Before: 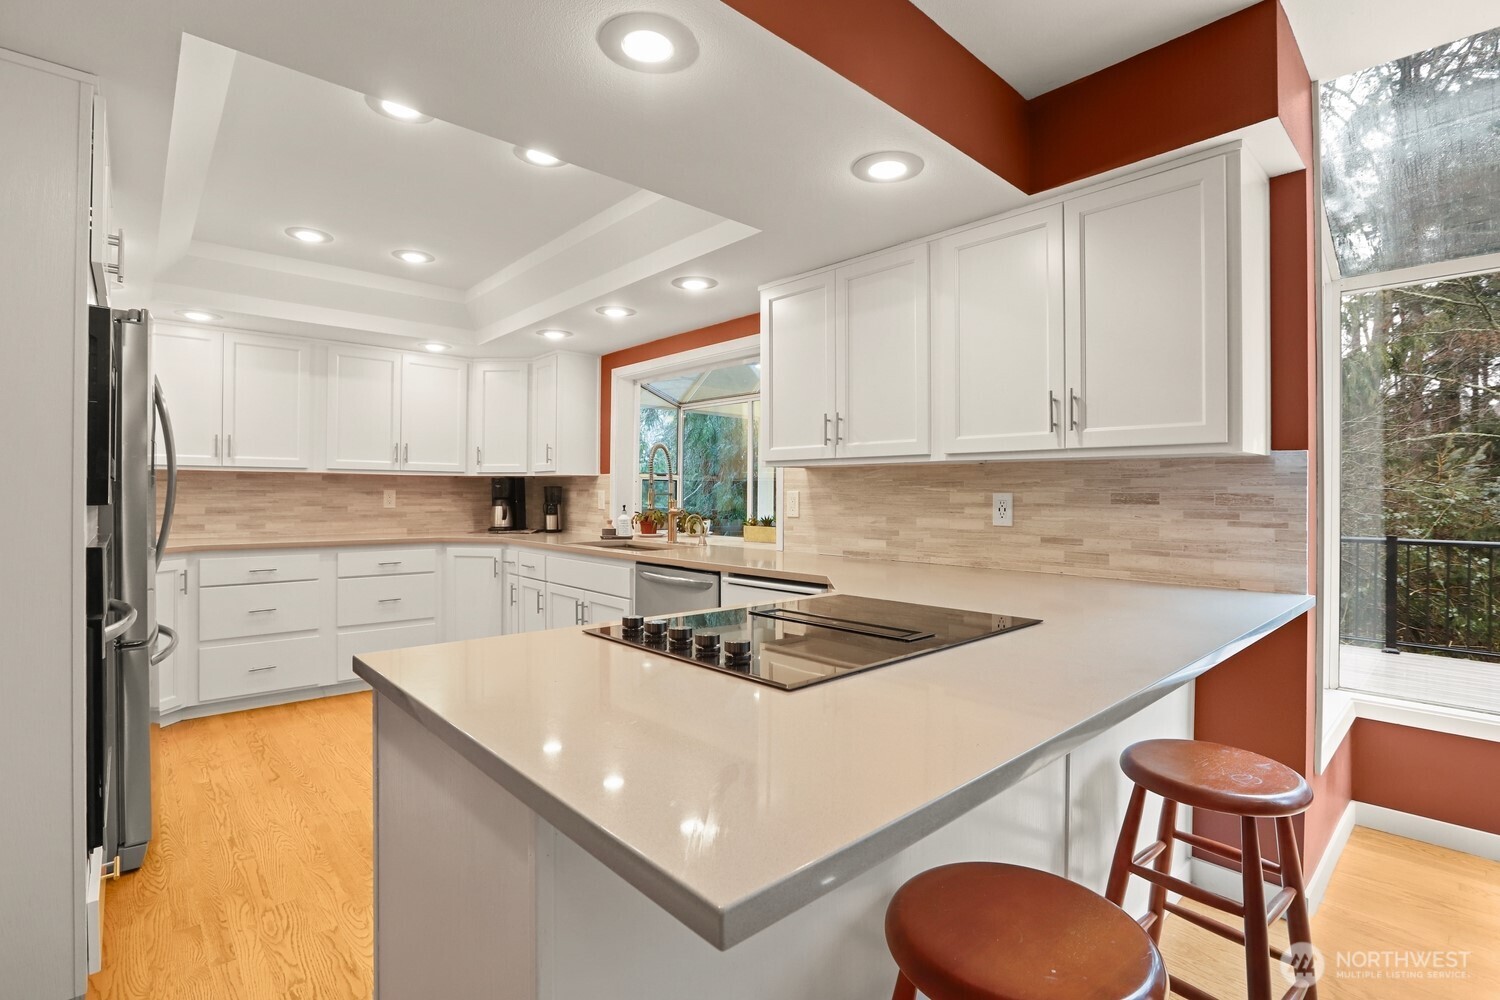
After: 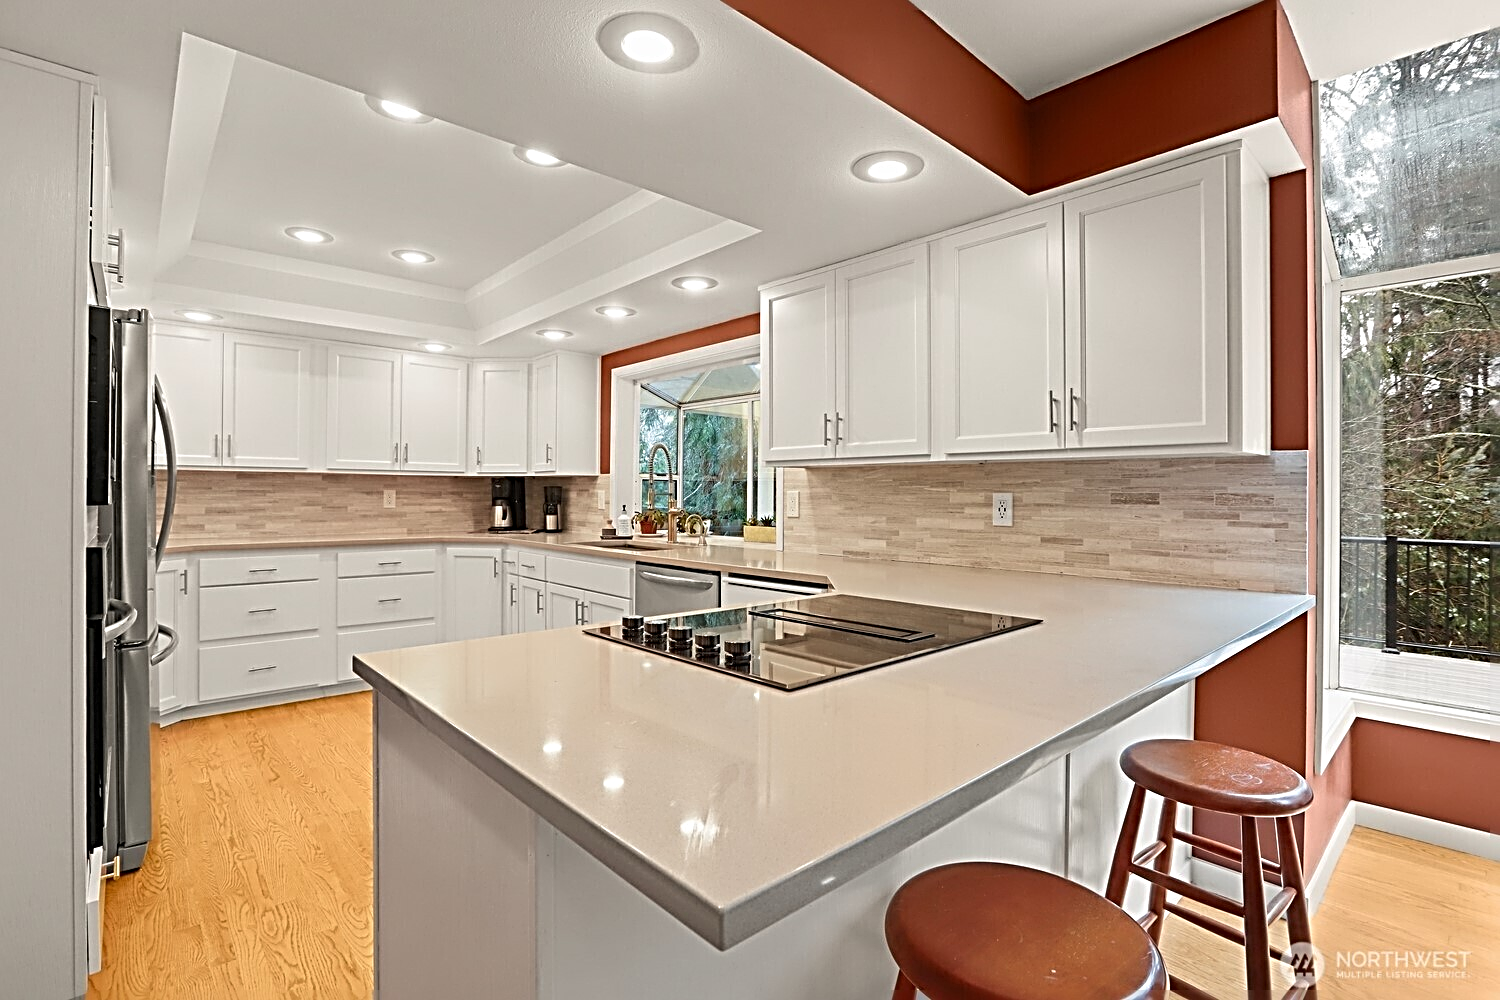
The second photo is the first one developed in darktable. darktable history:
exposure: compensate exposure bias true, compensate highlight preservation false
sharpen: radius 3.734, amount 0.924
